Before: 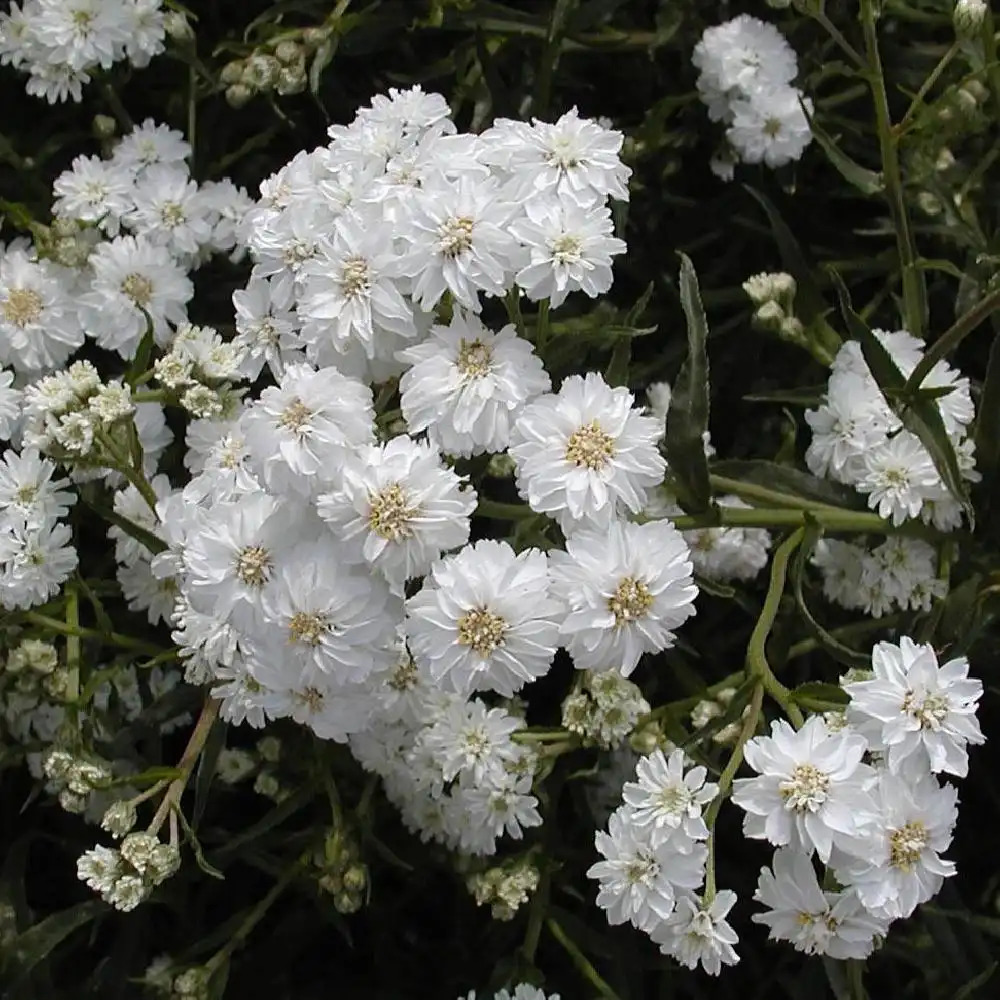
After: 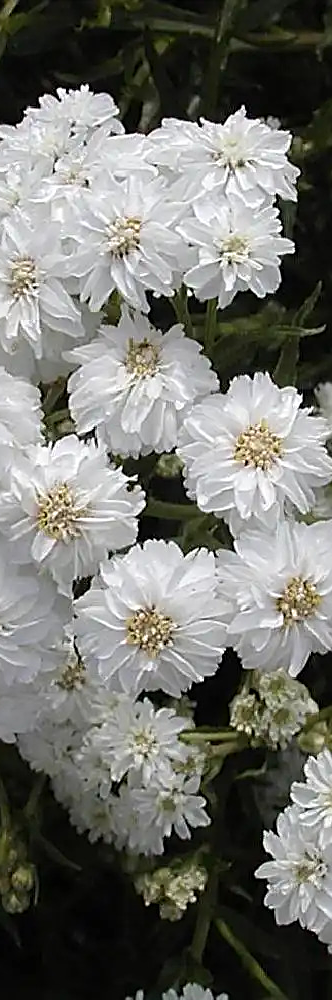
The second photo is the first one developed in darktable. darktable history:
sharpen: amount 0.564
crop: left 33.205%, right 33.509%
